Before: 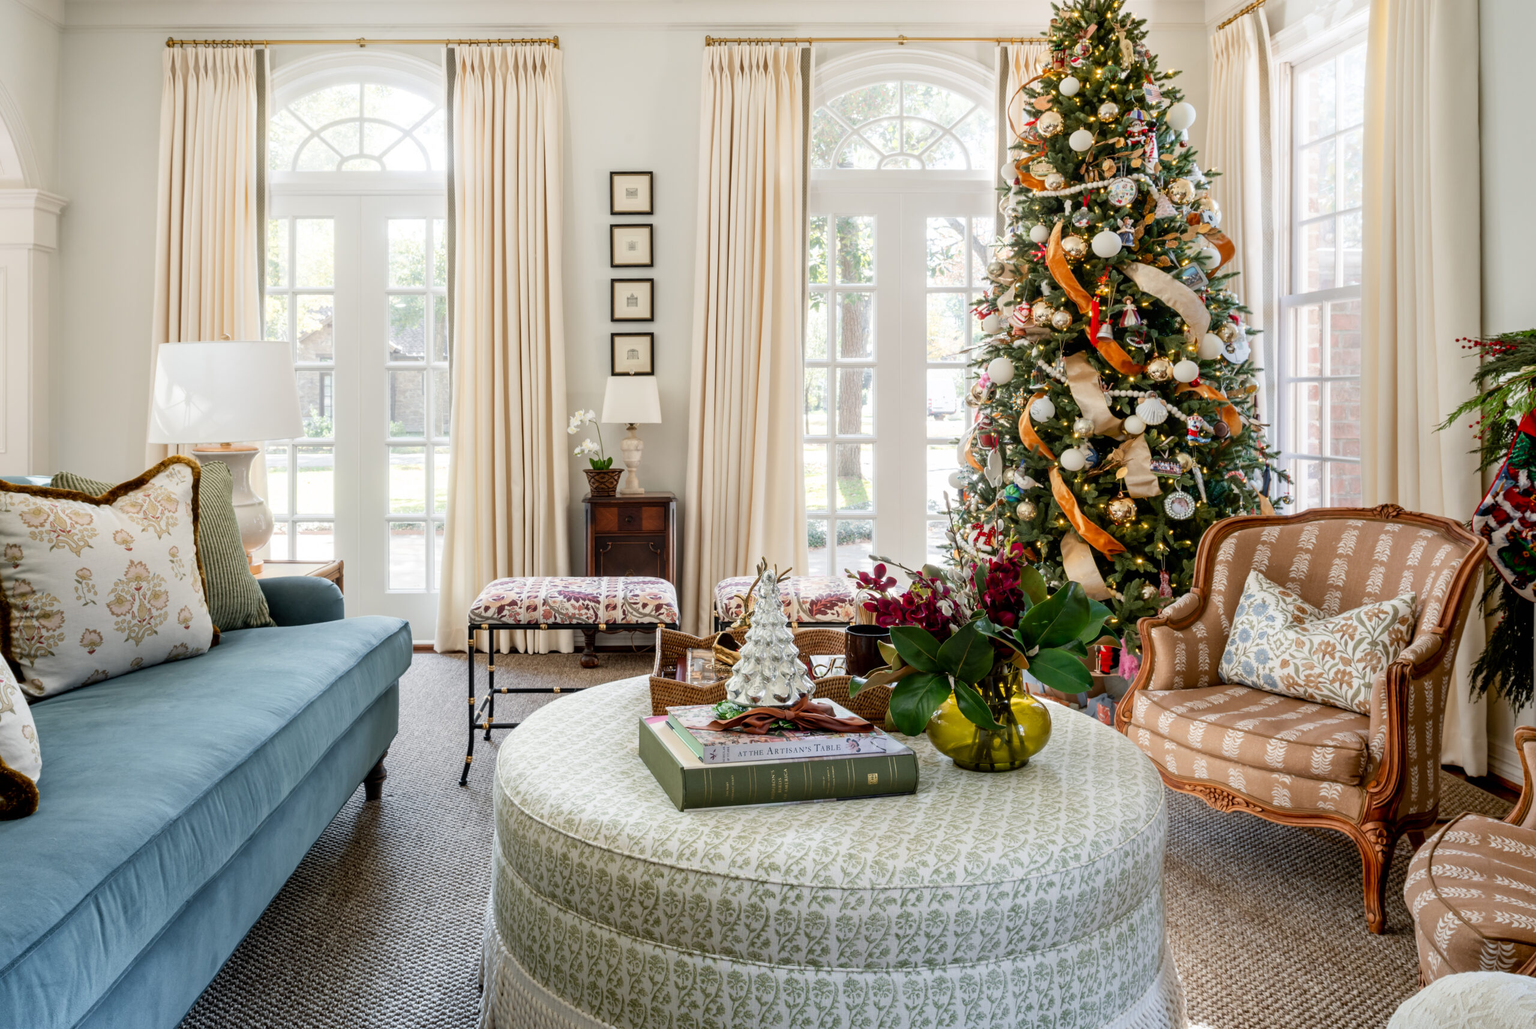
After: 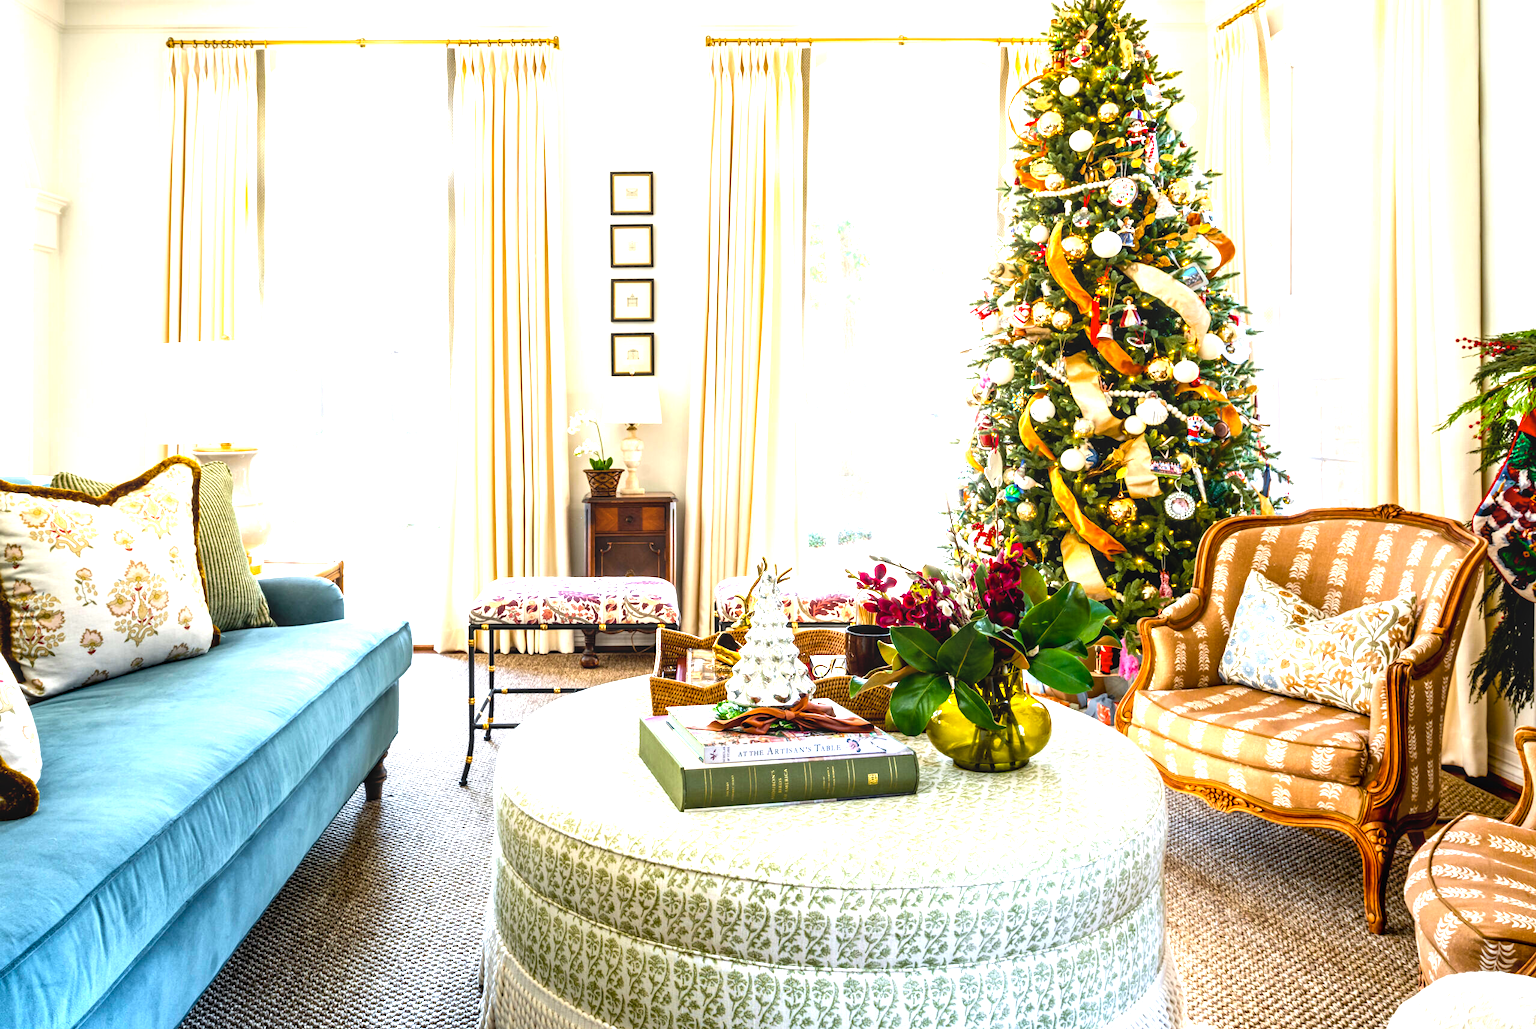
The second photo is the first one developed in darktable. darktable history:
local contrast: on, module defaults
color balance rgb: linear chroma grading › shadows -10%, linear chroma grading › global chroma 20%, perceptual saturation grading › global saturation 15%, perceptual brilliance grading › global brilliance 30%, perceptual brilliance grading › highlights 12%, perceptual brilliance grading › mid-tones 24%, global vibrance 20%
